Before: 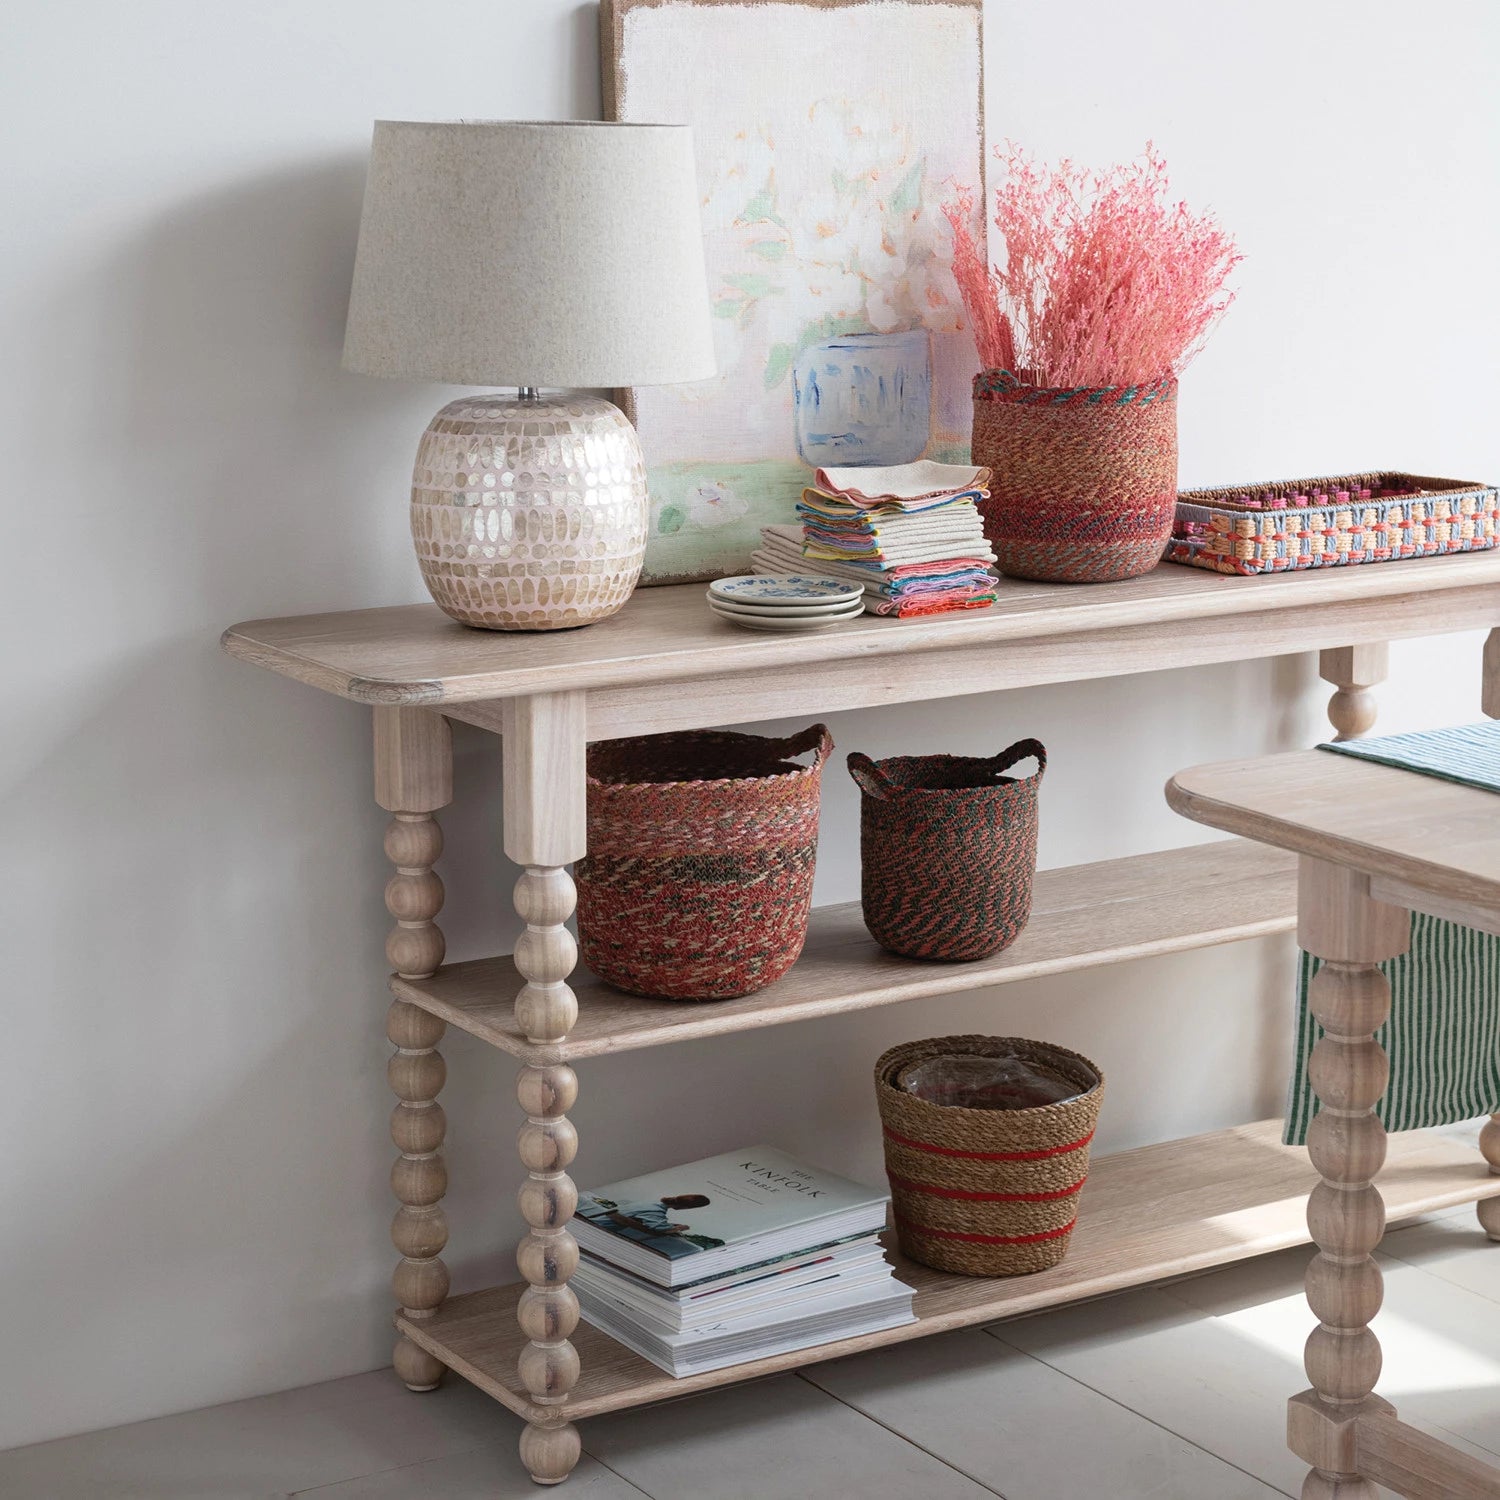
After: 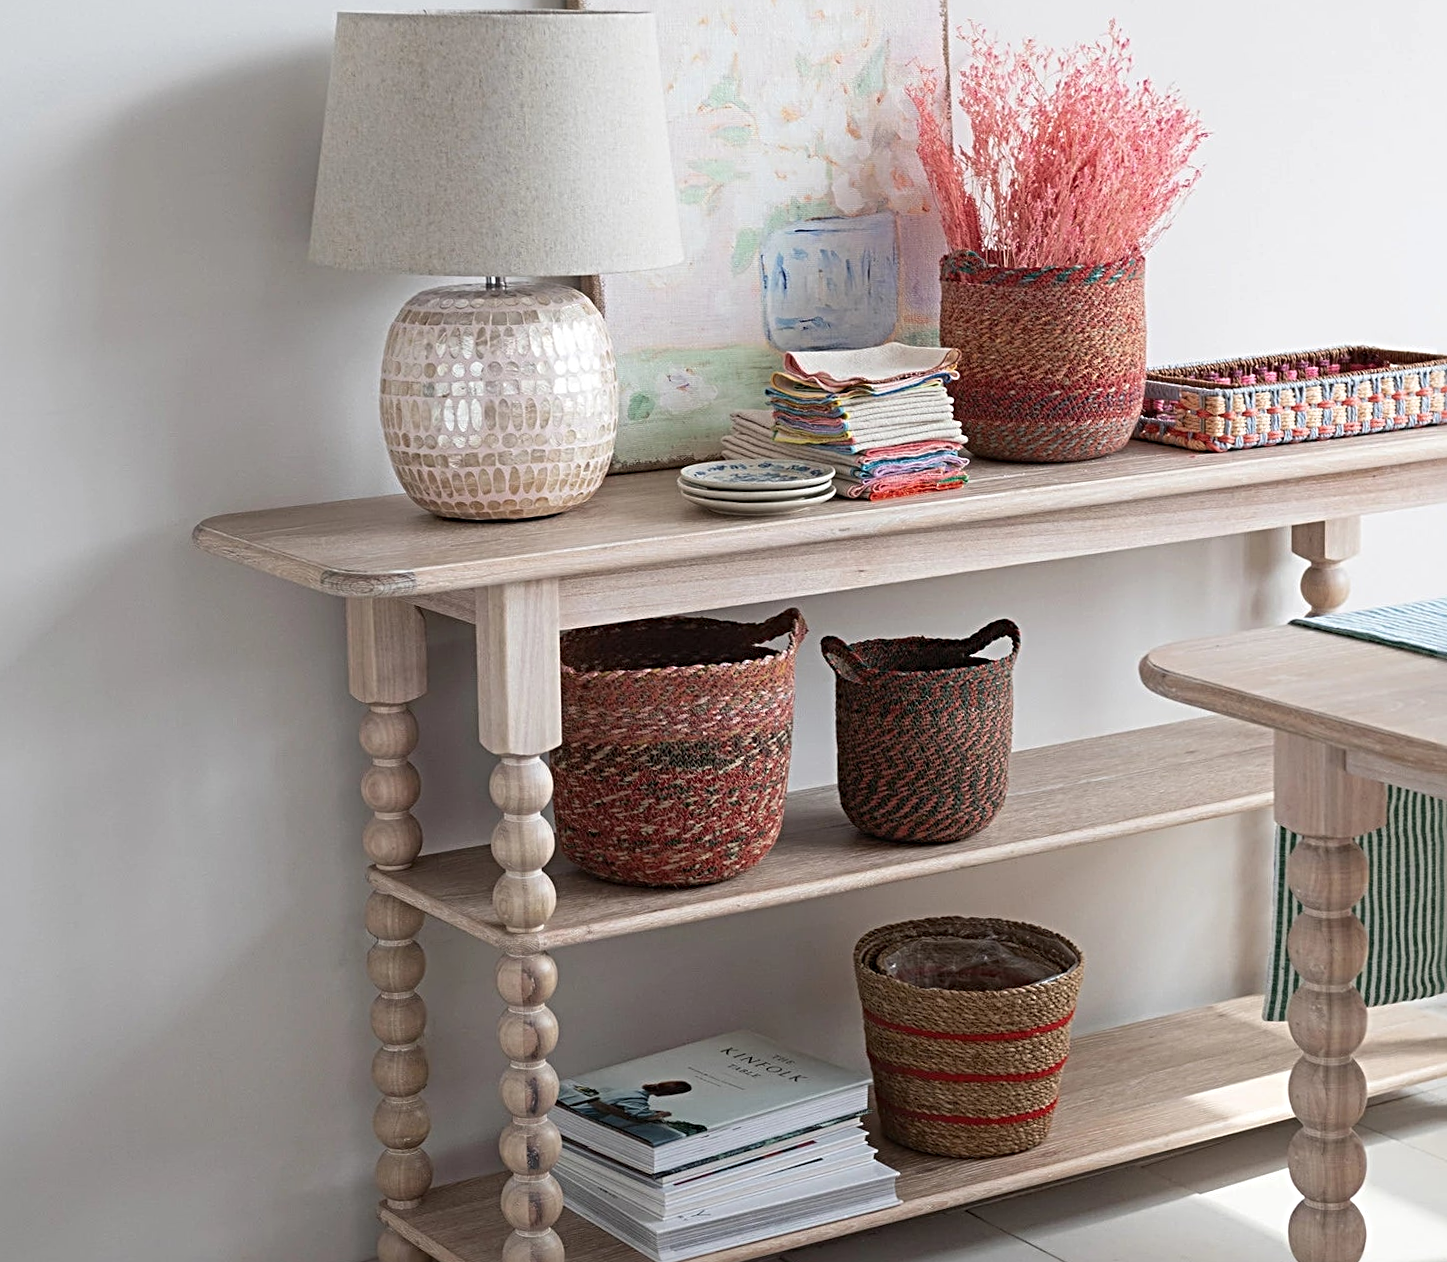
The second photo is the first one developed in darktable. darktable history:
rotate and perspective: rotation -1°, crop left 0.011, crop right 0.989, crop top 0.025, crop bottom 0.975
crop: left 1.507%, top 6.147%, right 1.379%, bottom 6.637%
sharpen: radius 4
